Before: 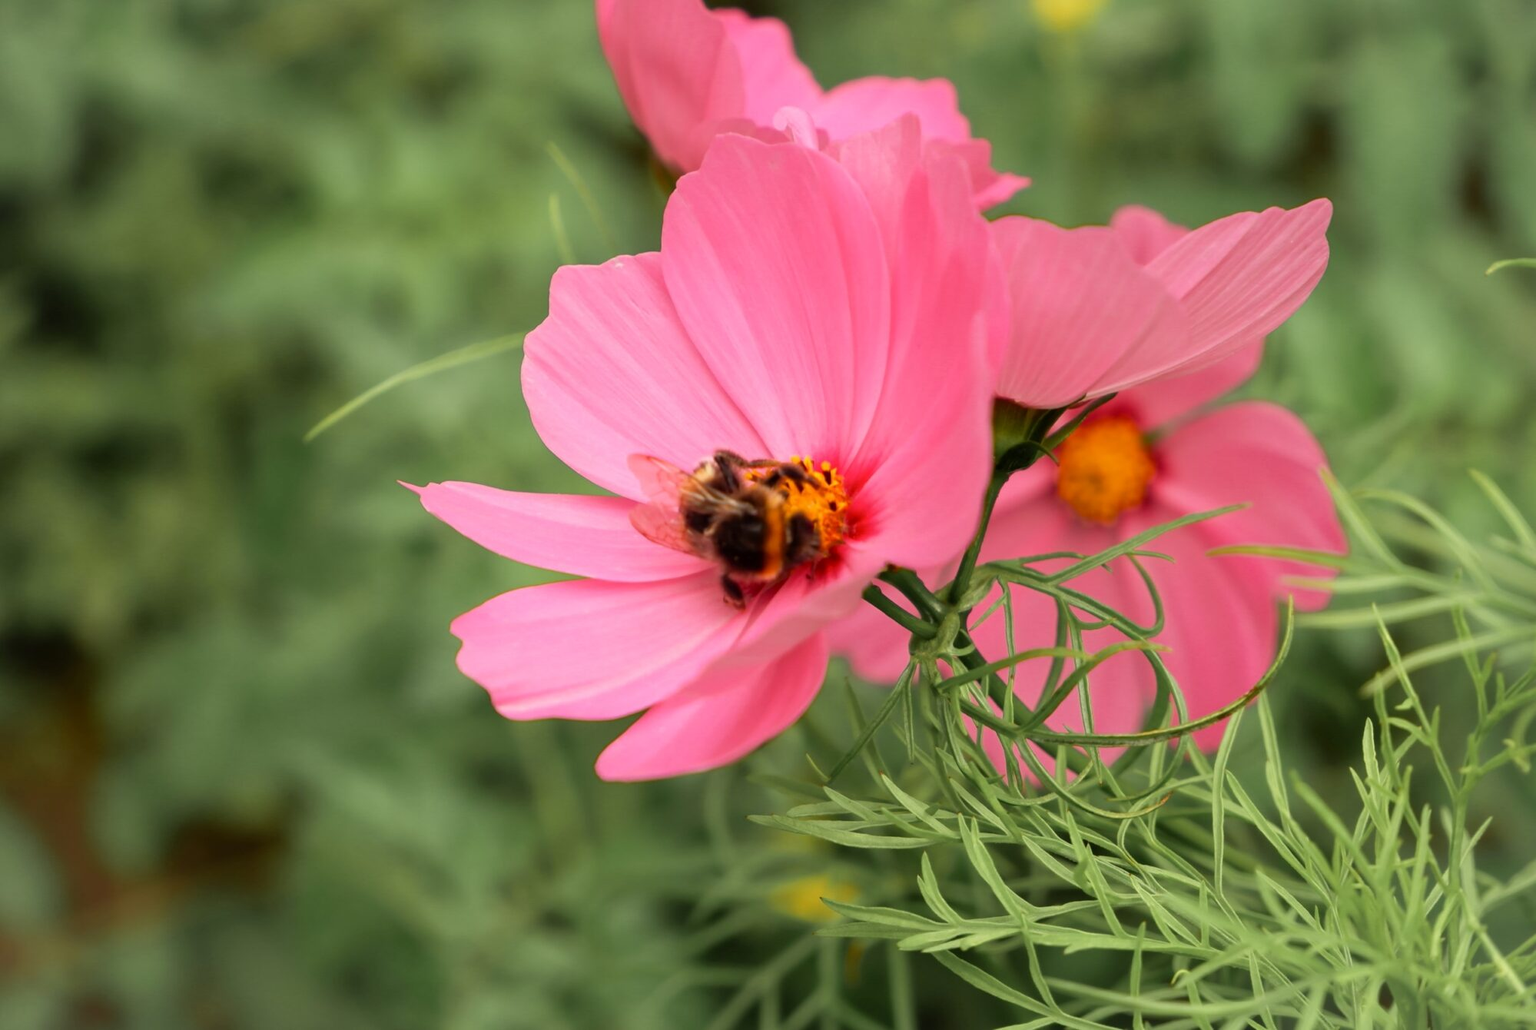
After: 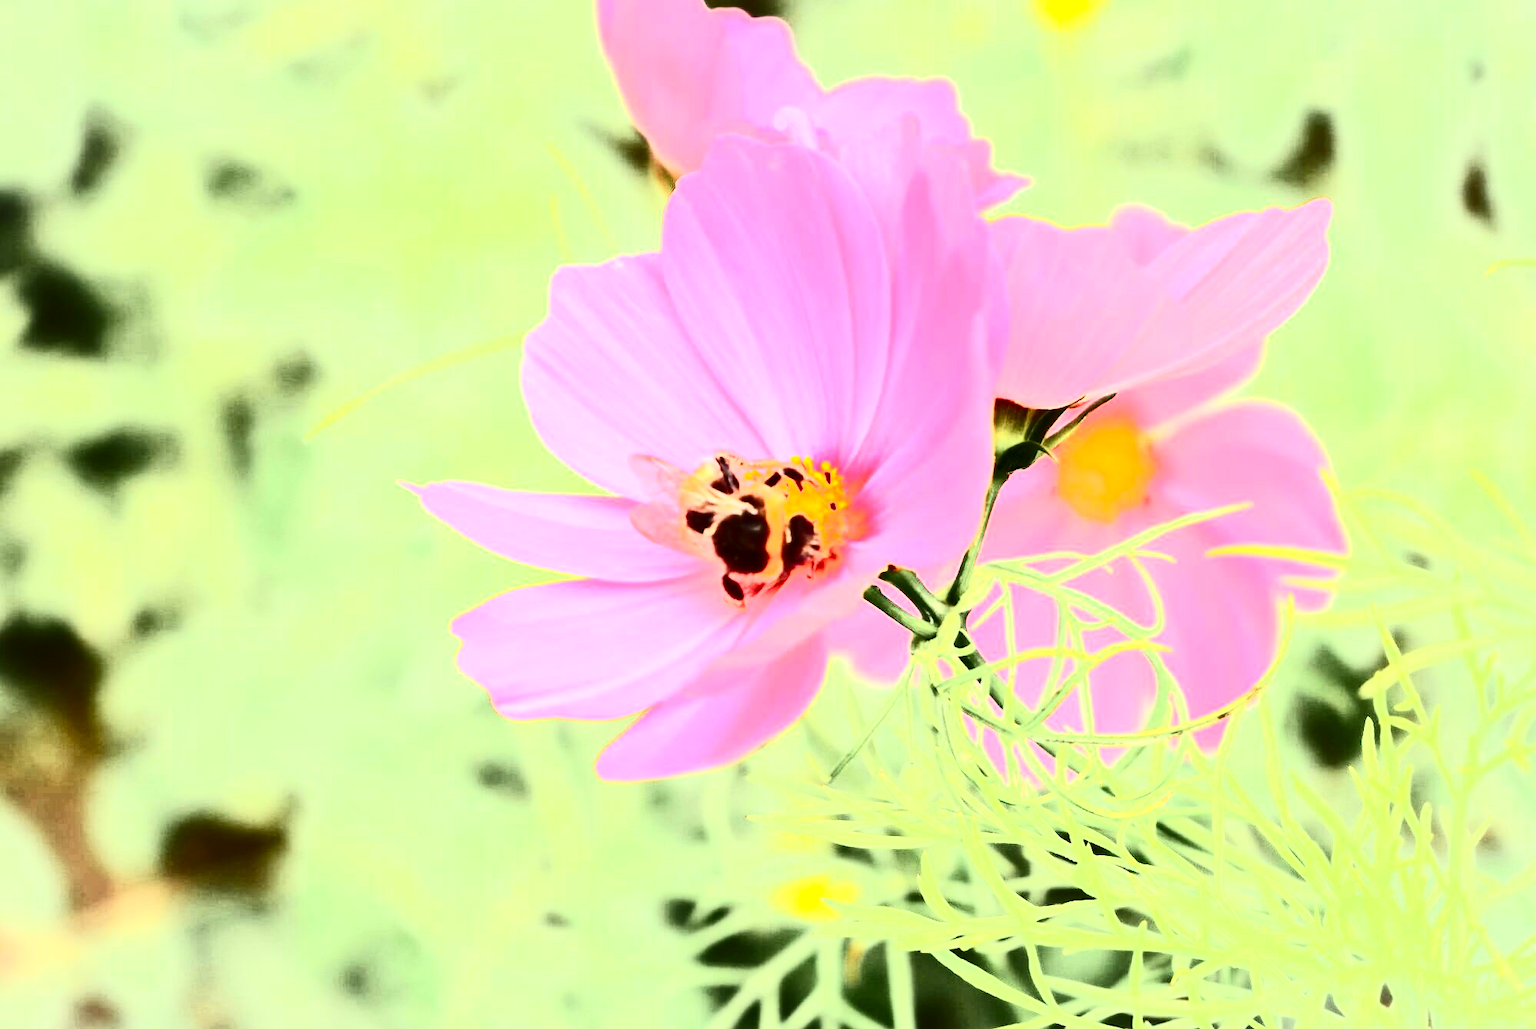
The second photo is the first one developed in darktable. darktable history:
contrast brightness saturation: contrast 0.93, brightness 0.2
exposure: exposure 2.04 EV, compensate highlight preservation false
